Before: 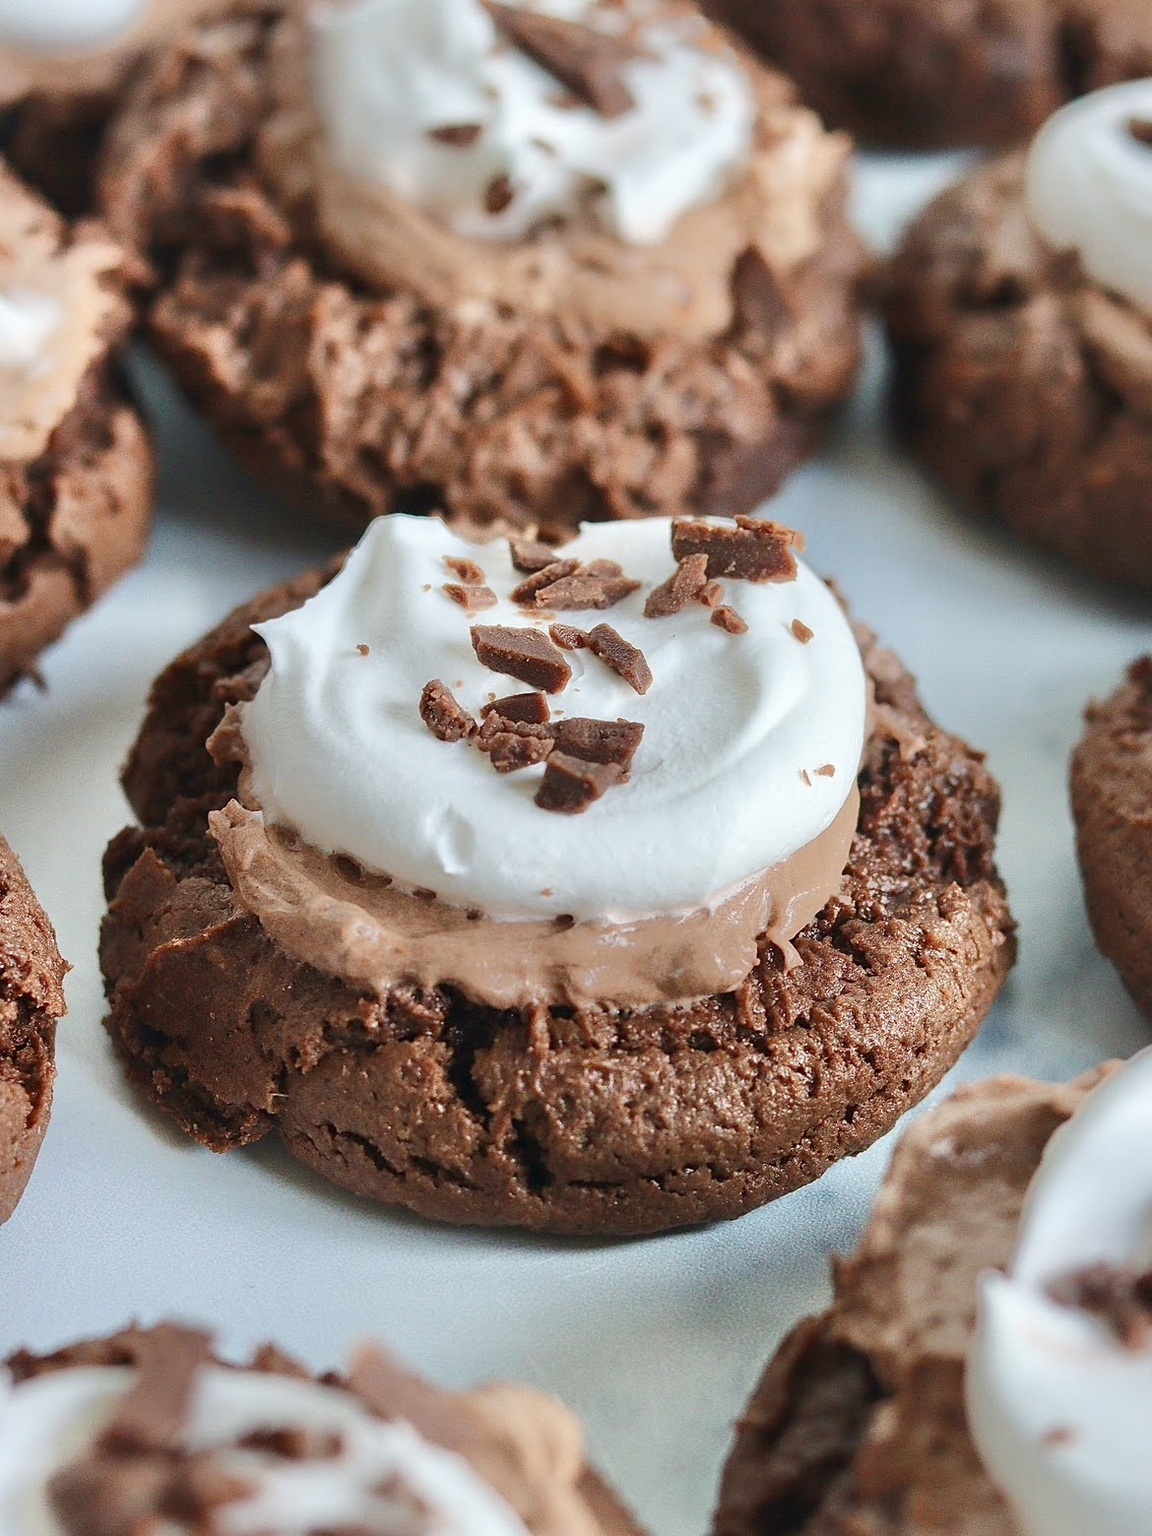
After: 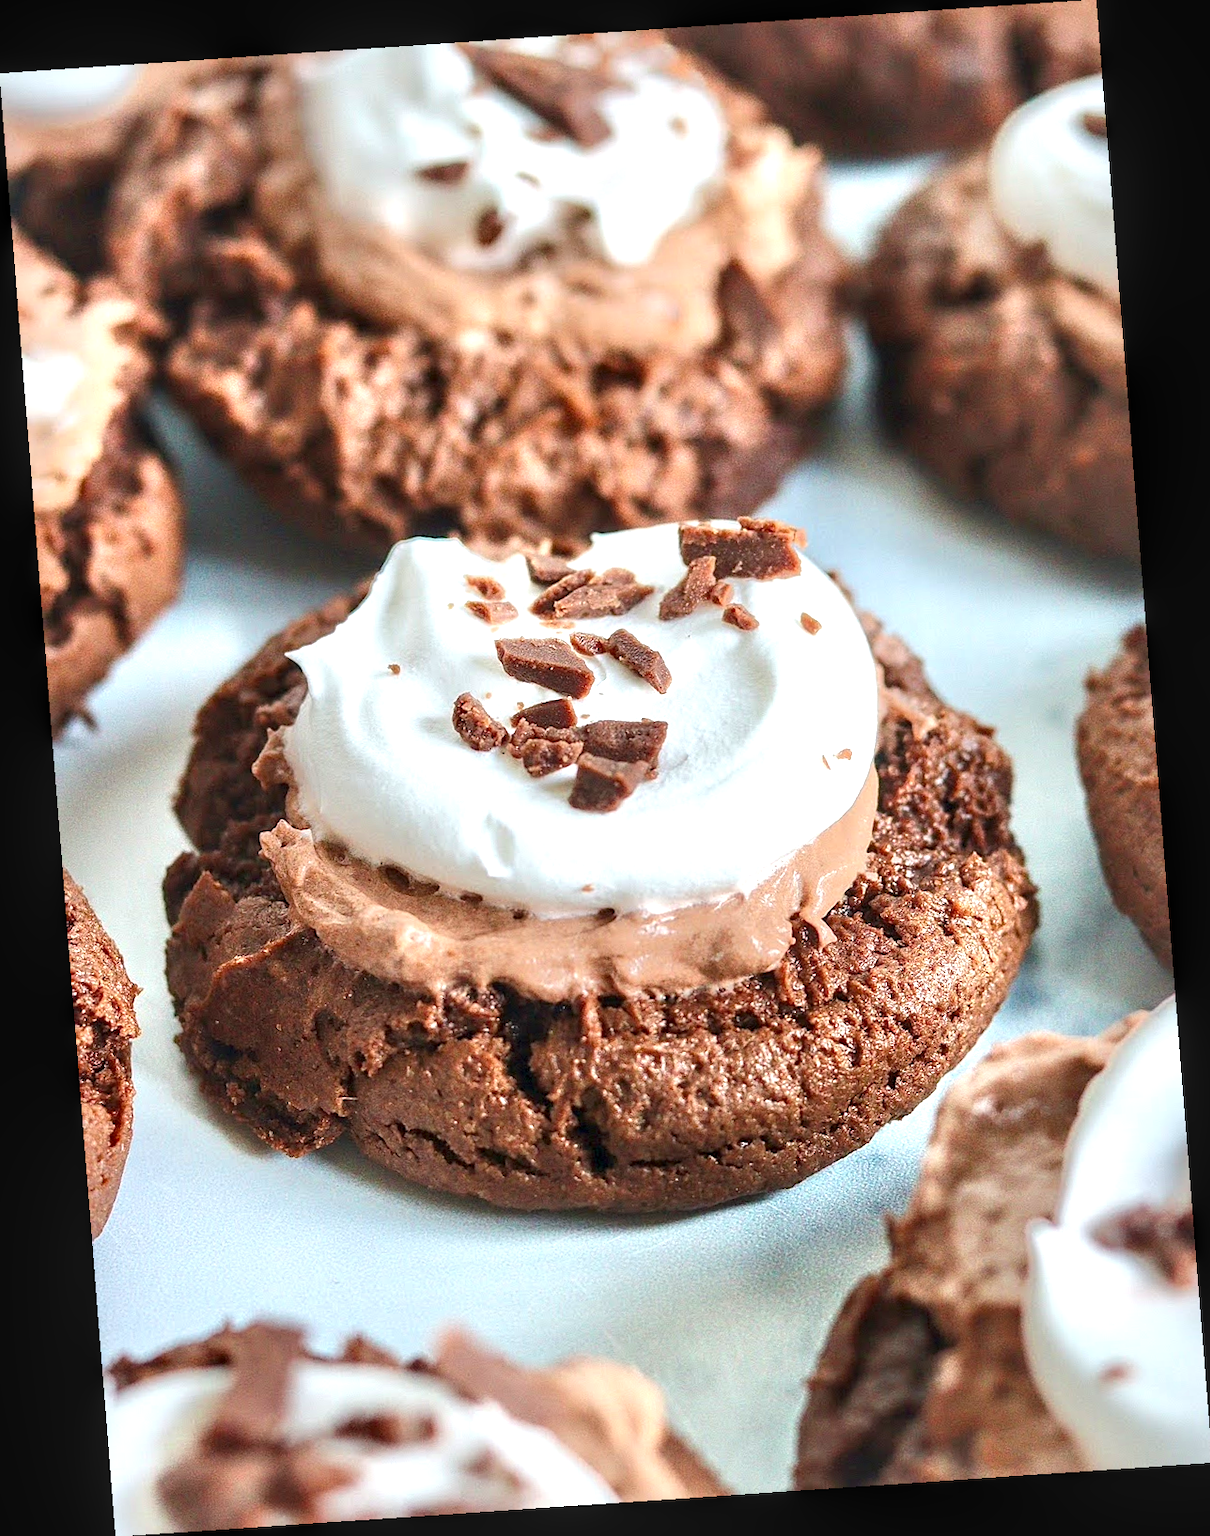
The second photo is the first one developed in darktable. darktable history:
local contrast: detail 130%
exposure: exposure 0.781 EV, compensate highlight preservation false
rotate and perspective: rotation -4.2°, shear 0.006, automatic cropping off
